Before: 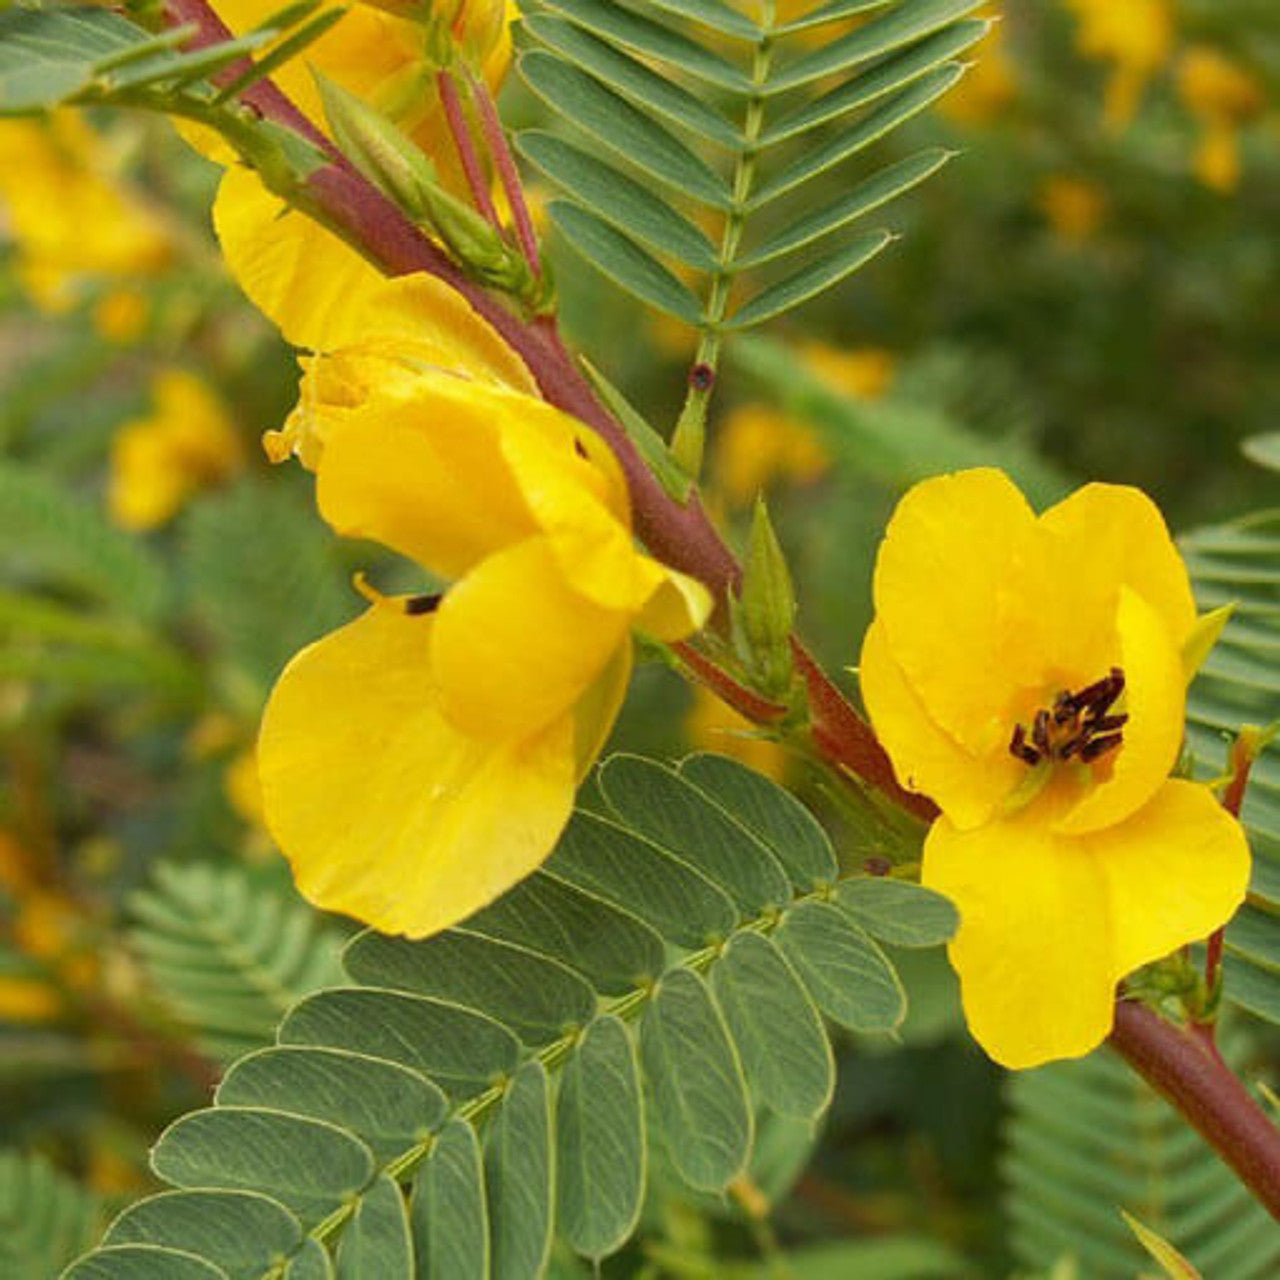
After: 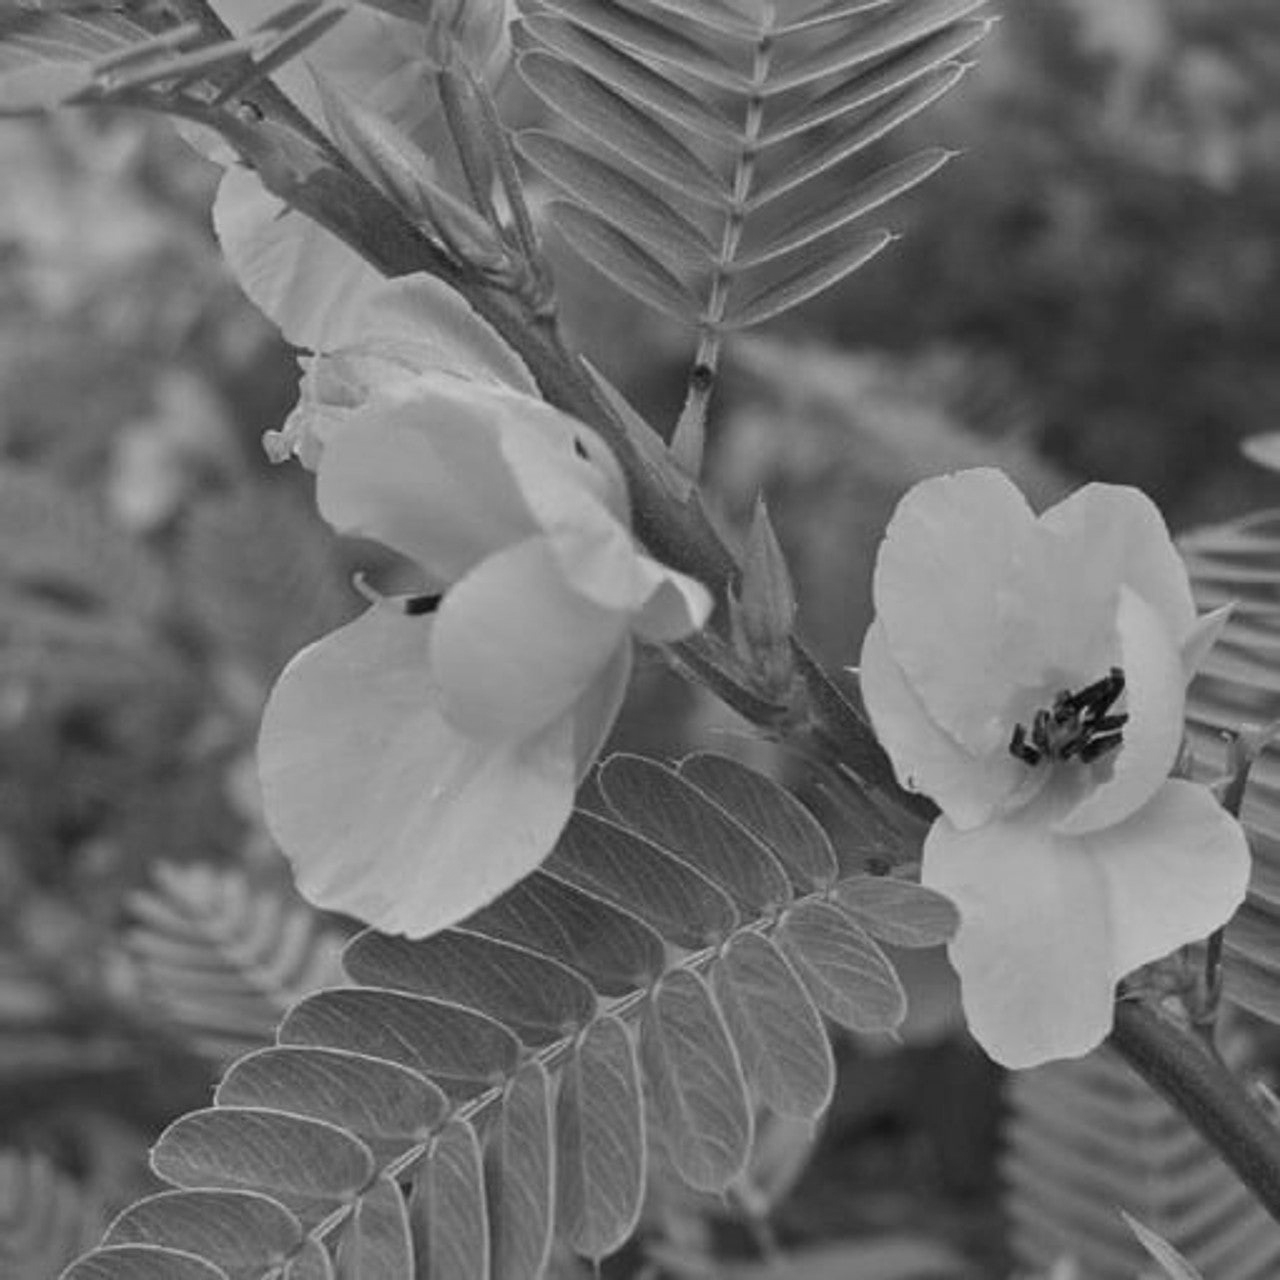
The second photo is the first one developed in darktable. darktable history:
color balance rgb: linear chroma grading › global chroma 1.5%, linear chroma grading › mid-tones -1%, perceptual saturation grading › global saturation -3%, perceptual saturation grading › shadows -2%
monochrome: a 14.95, b -89.96
white balance: red 0.766, blue 1.537
